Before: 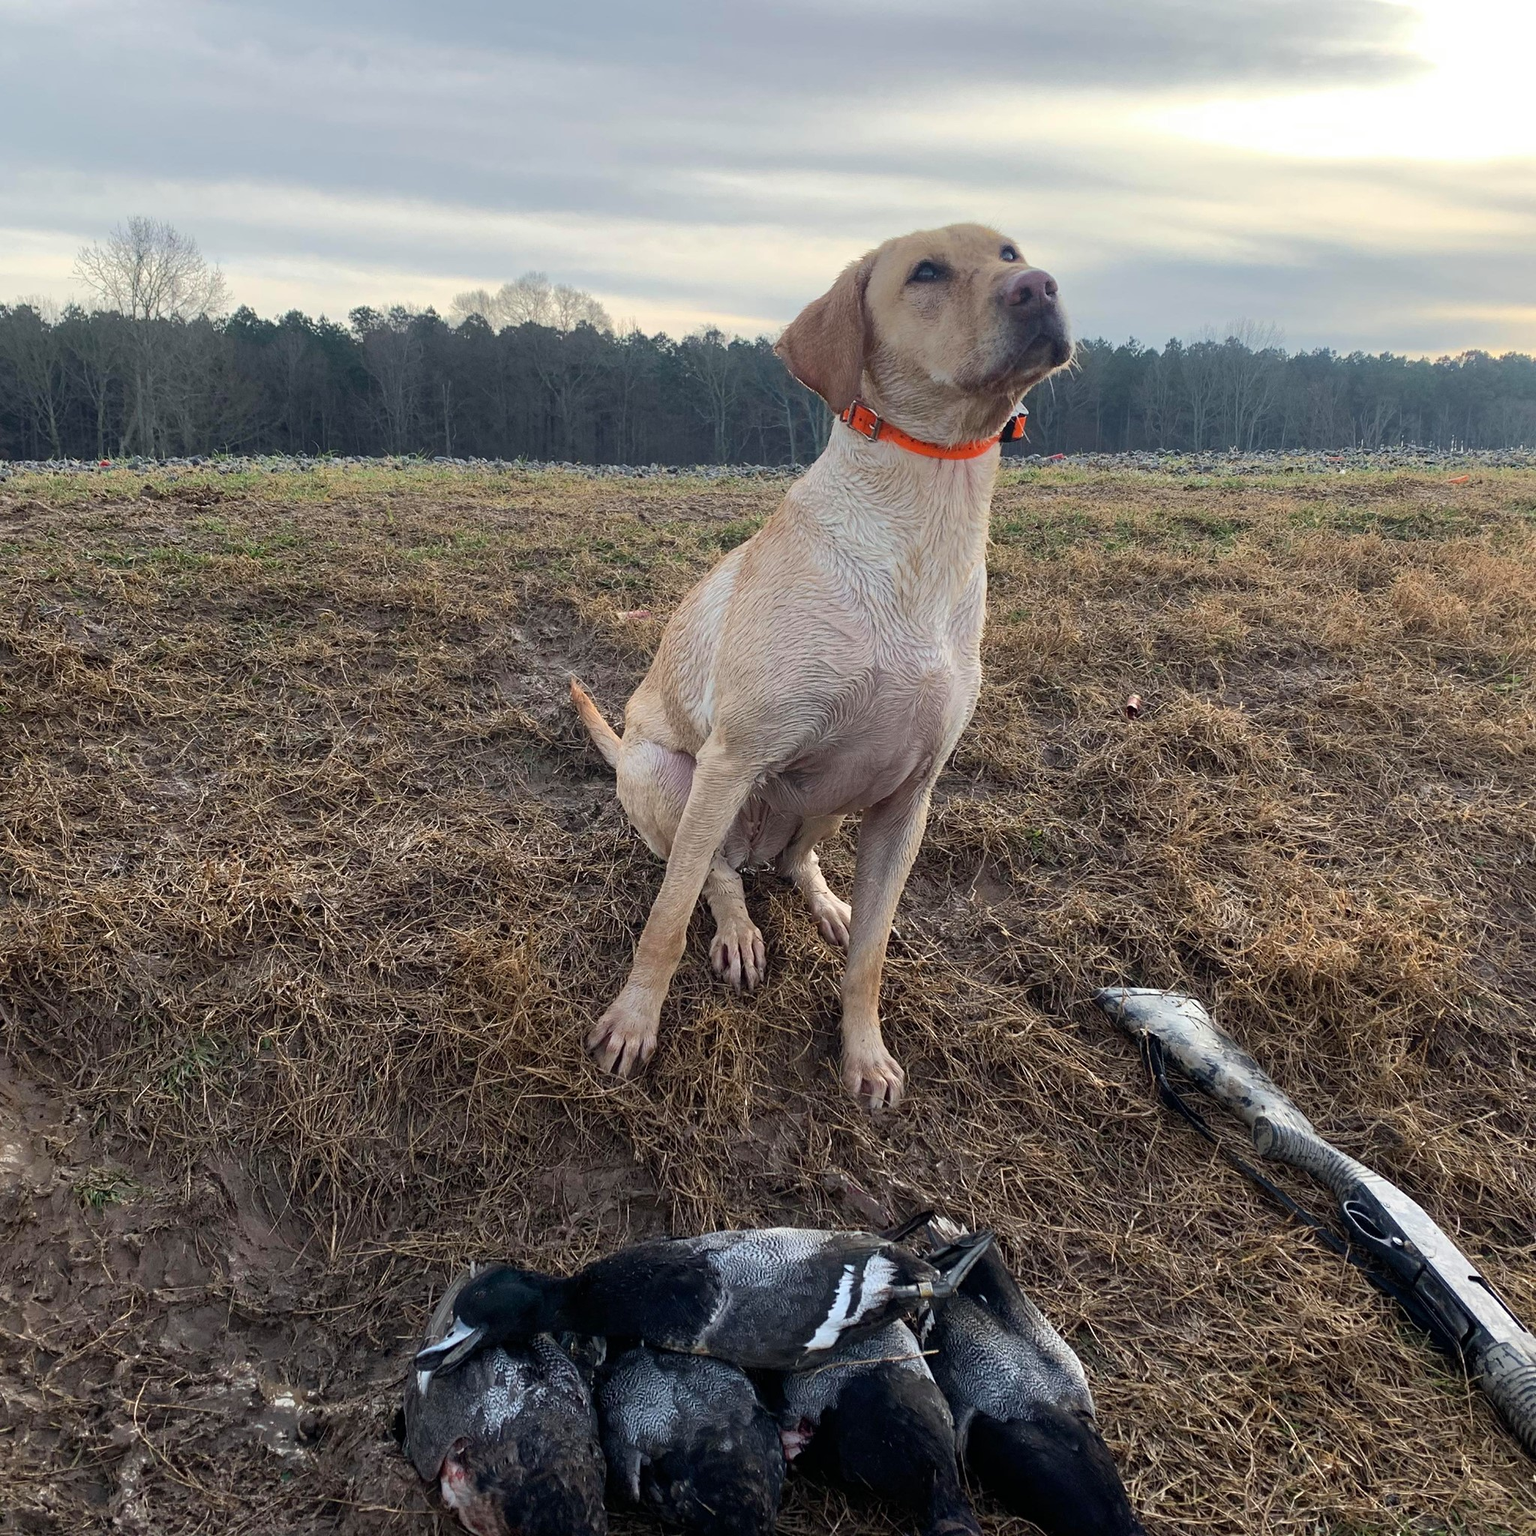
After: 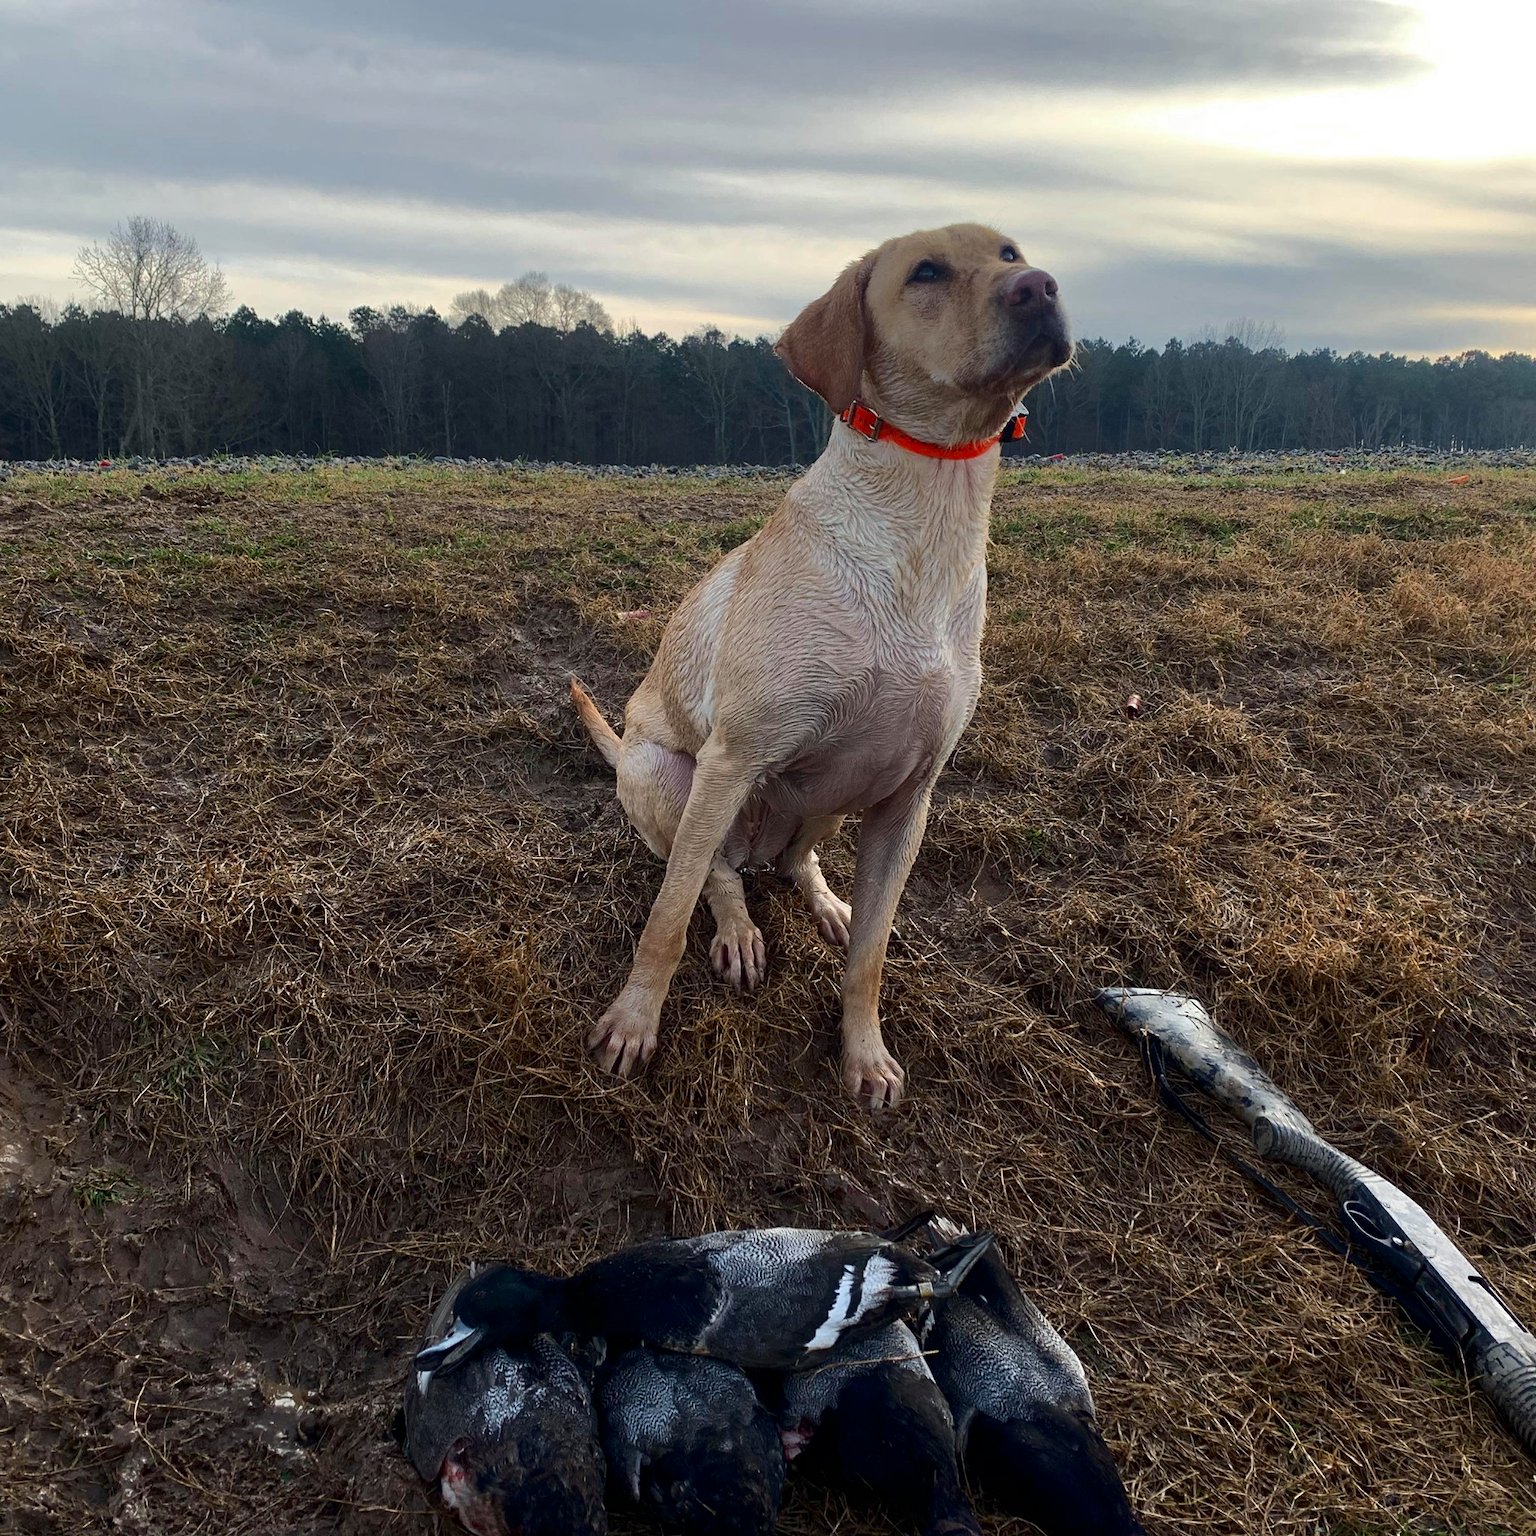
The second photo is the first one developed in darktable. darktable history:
contrast brightness saturation: brightness -0.2, saturation 0.08
